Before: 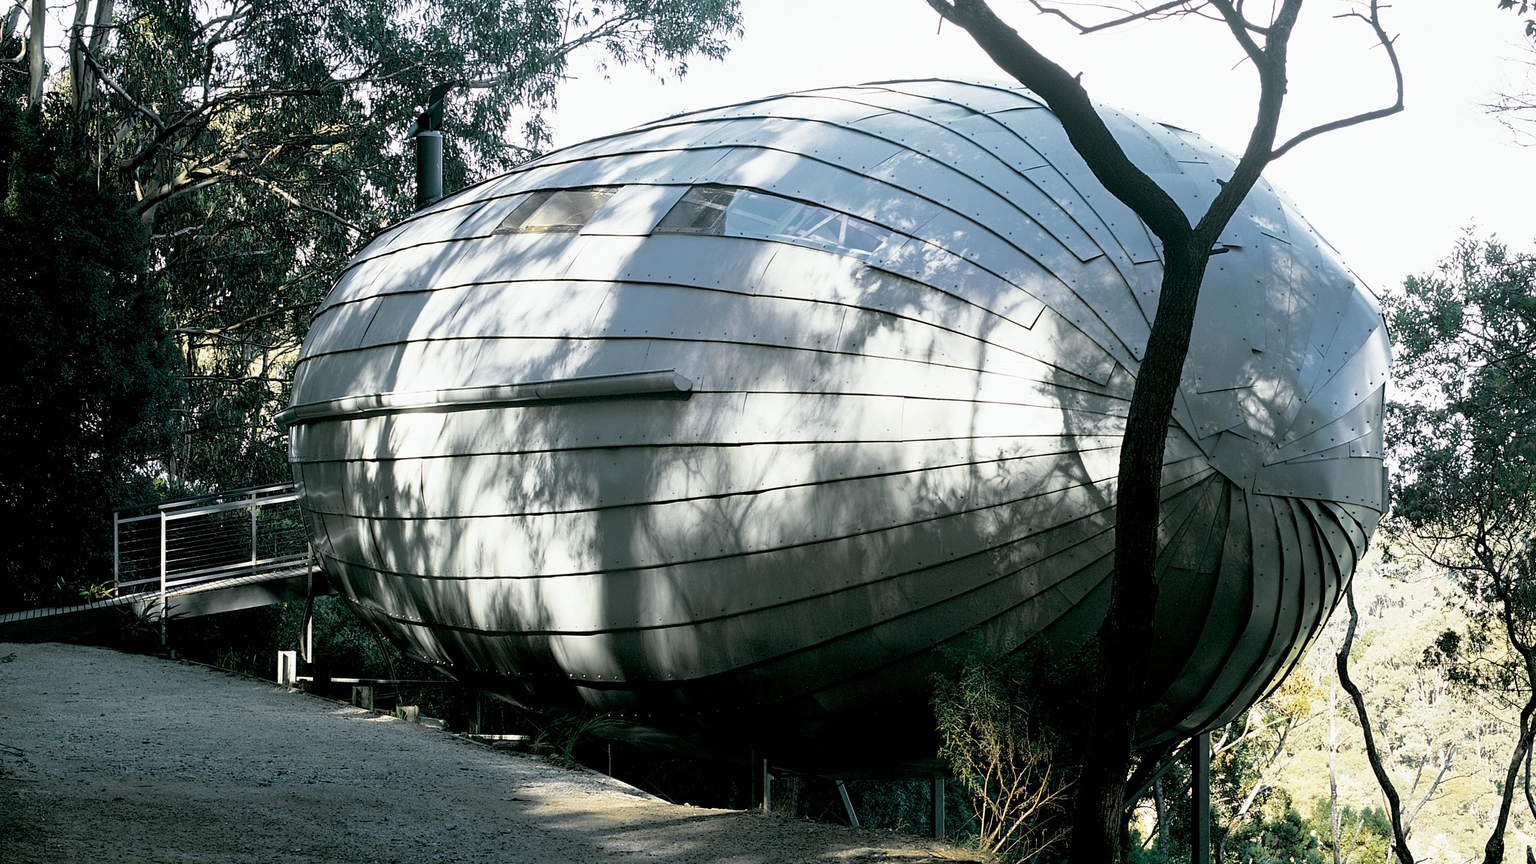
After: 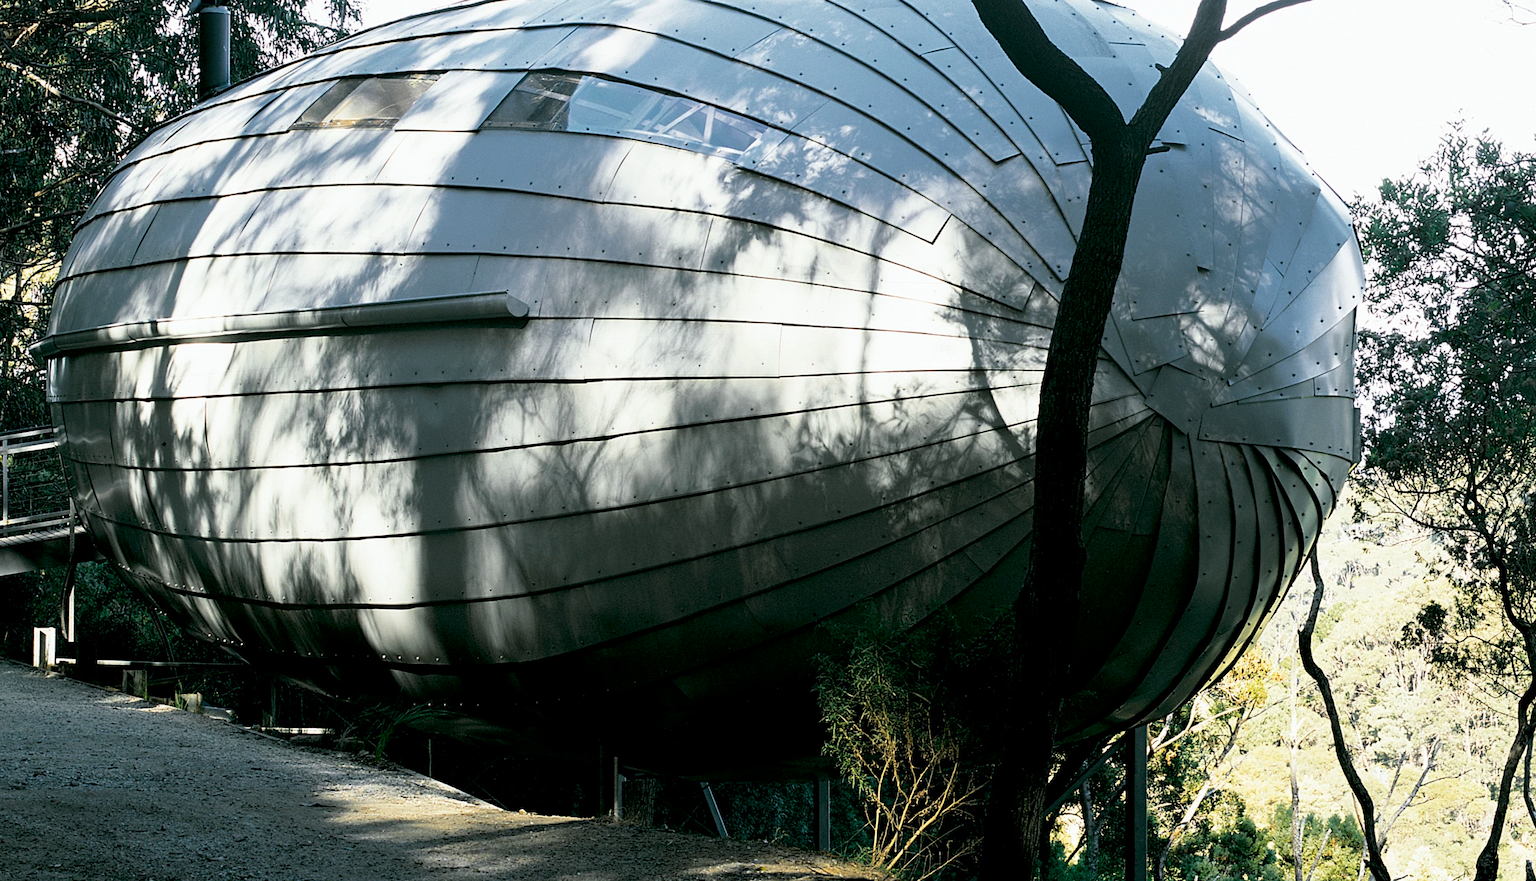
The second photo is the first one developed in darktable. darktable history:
contrast brightness saturation: contrast 0.126, brightness -0.046, saturation 0.156
crop: left 16.272%, top 14.625%
